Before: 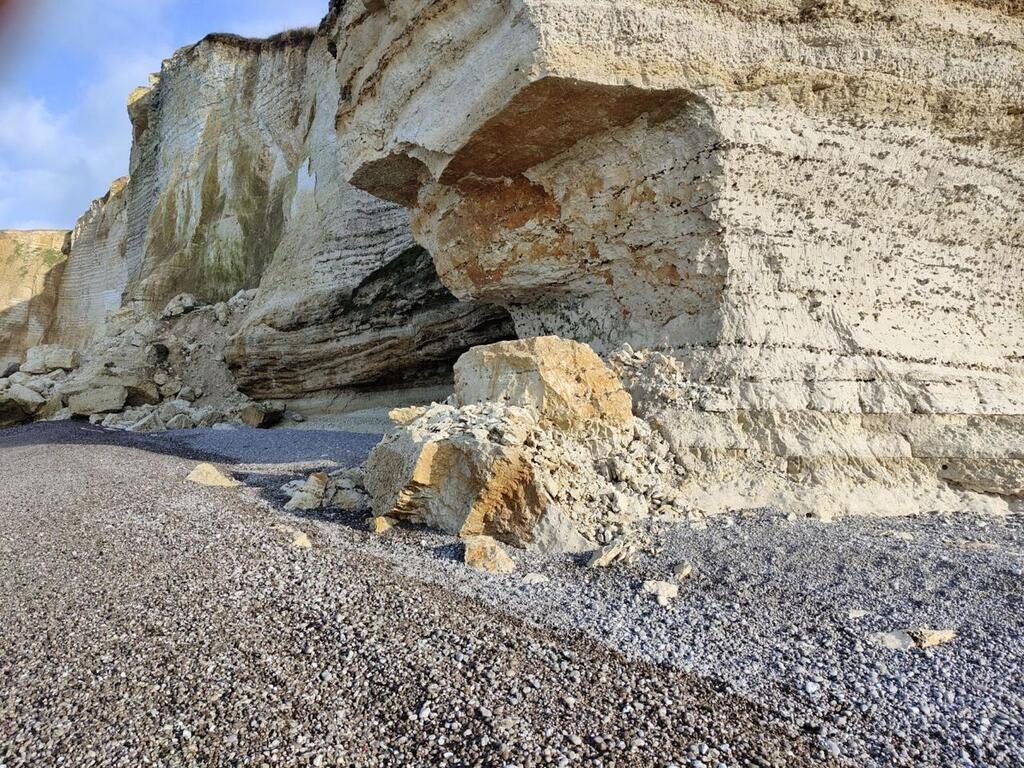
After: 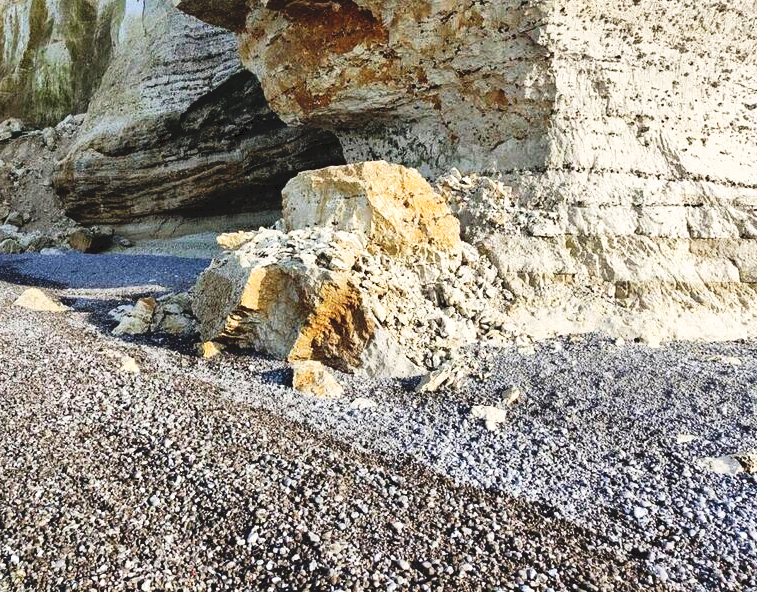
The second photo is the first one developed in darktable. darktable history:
crop: left 16.871%, top 22.857%, right 9.116%
tone curve: curves: ch0 [(0, 0) (0.003, 0.082) (0.011, 0.082) (0.025, 0.088) (0.044, 0.088) (0.069, 0.093) (0.1, 0.101) (0.136, 0.109) (0.177, 0.129) (0.224, 0.155) (0.277, 0.214) (0.335, 0.289) (0.399, 0.378) (0.468, 0.476) (0.543, 0.589) (0.623, 0.713) (0.709, 0.826) (0.801, 0.908) (0.898, 0.98) (1, 1)], preserve colors none
